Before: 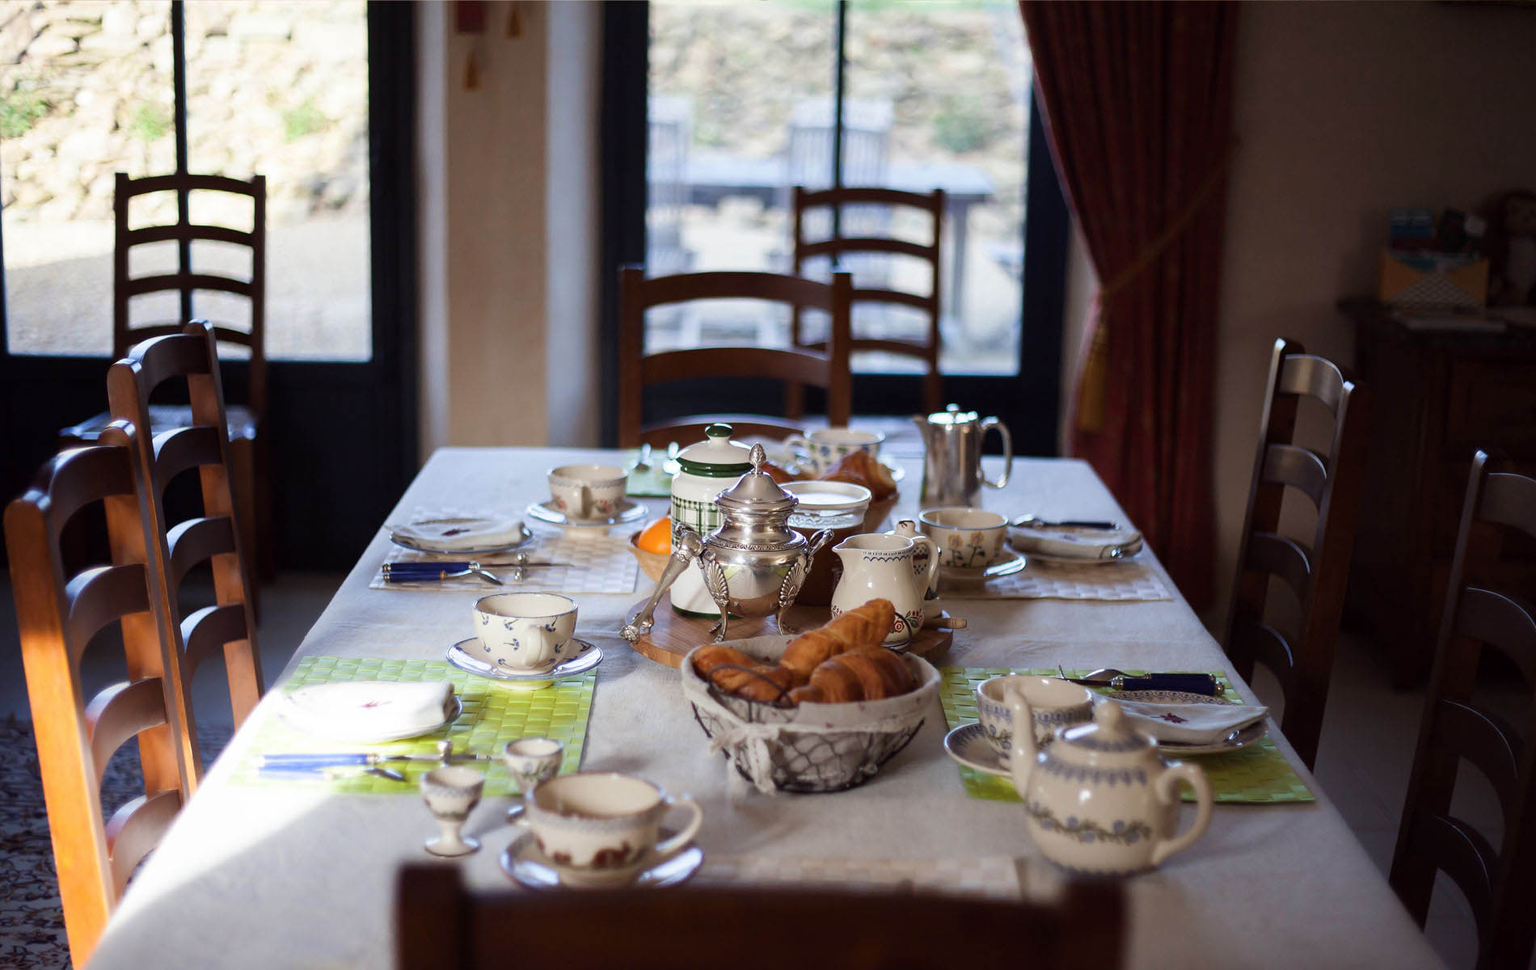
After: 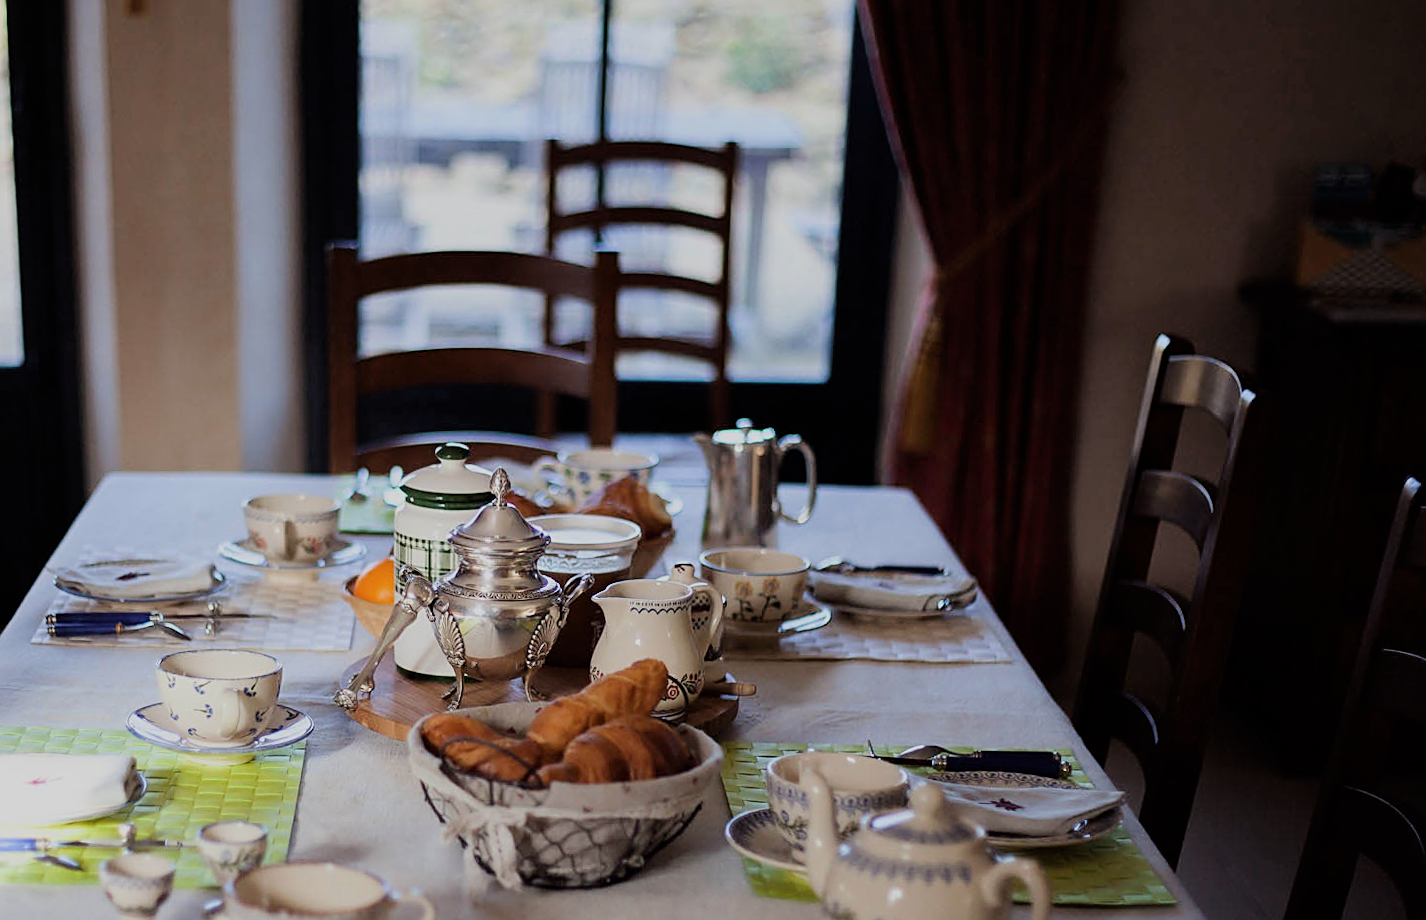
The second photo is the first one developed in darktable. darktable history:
crop and rotate: left 20.74%, top 7.912%, right 0.375%, bottom 13.378%
sharpen: on, module defaults
rotate and perspective: rotation 0.074°, lens shift (vertical) 0.096, lens shift (horizontal) -0.041, crop left 0.043, crop right 0.952, crop top 0.024, crop bottom 0.979
filmic rgb: black relative exposure -7.65 EV, white relative exposure 4.56 EV, hardness 3.61, color science v6 (2022)
